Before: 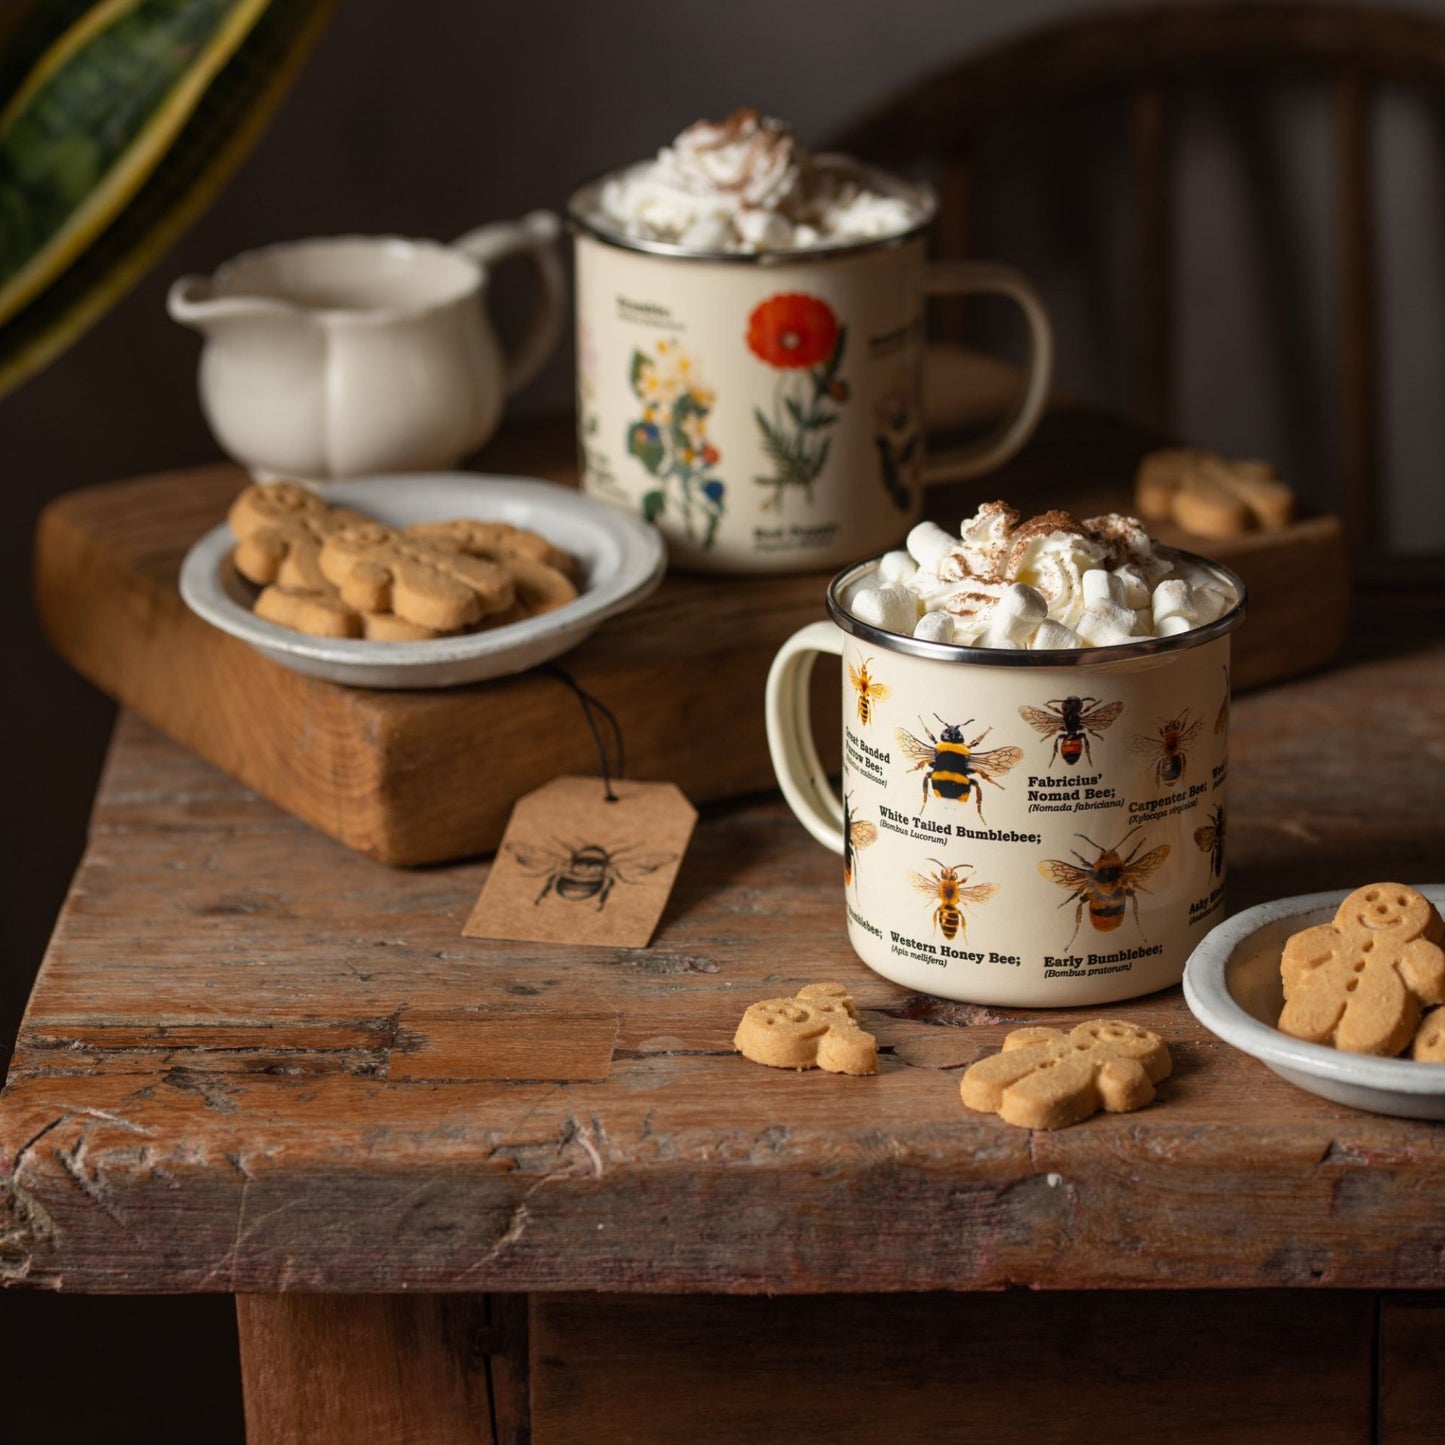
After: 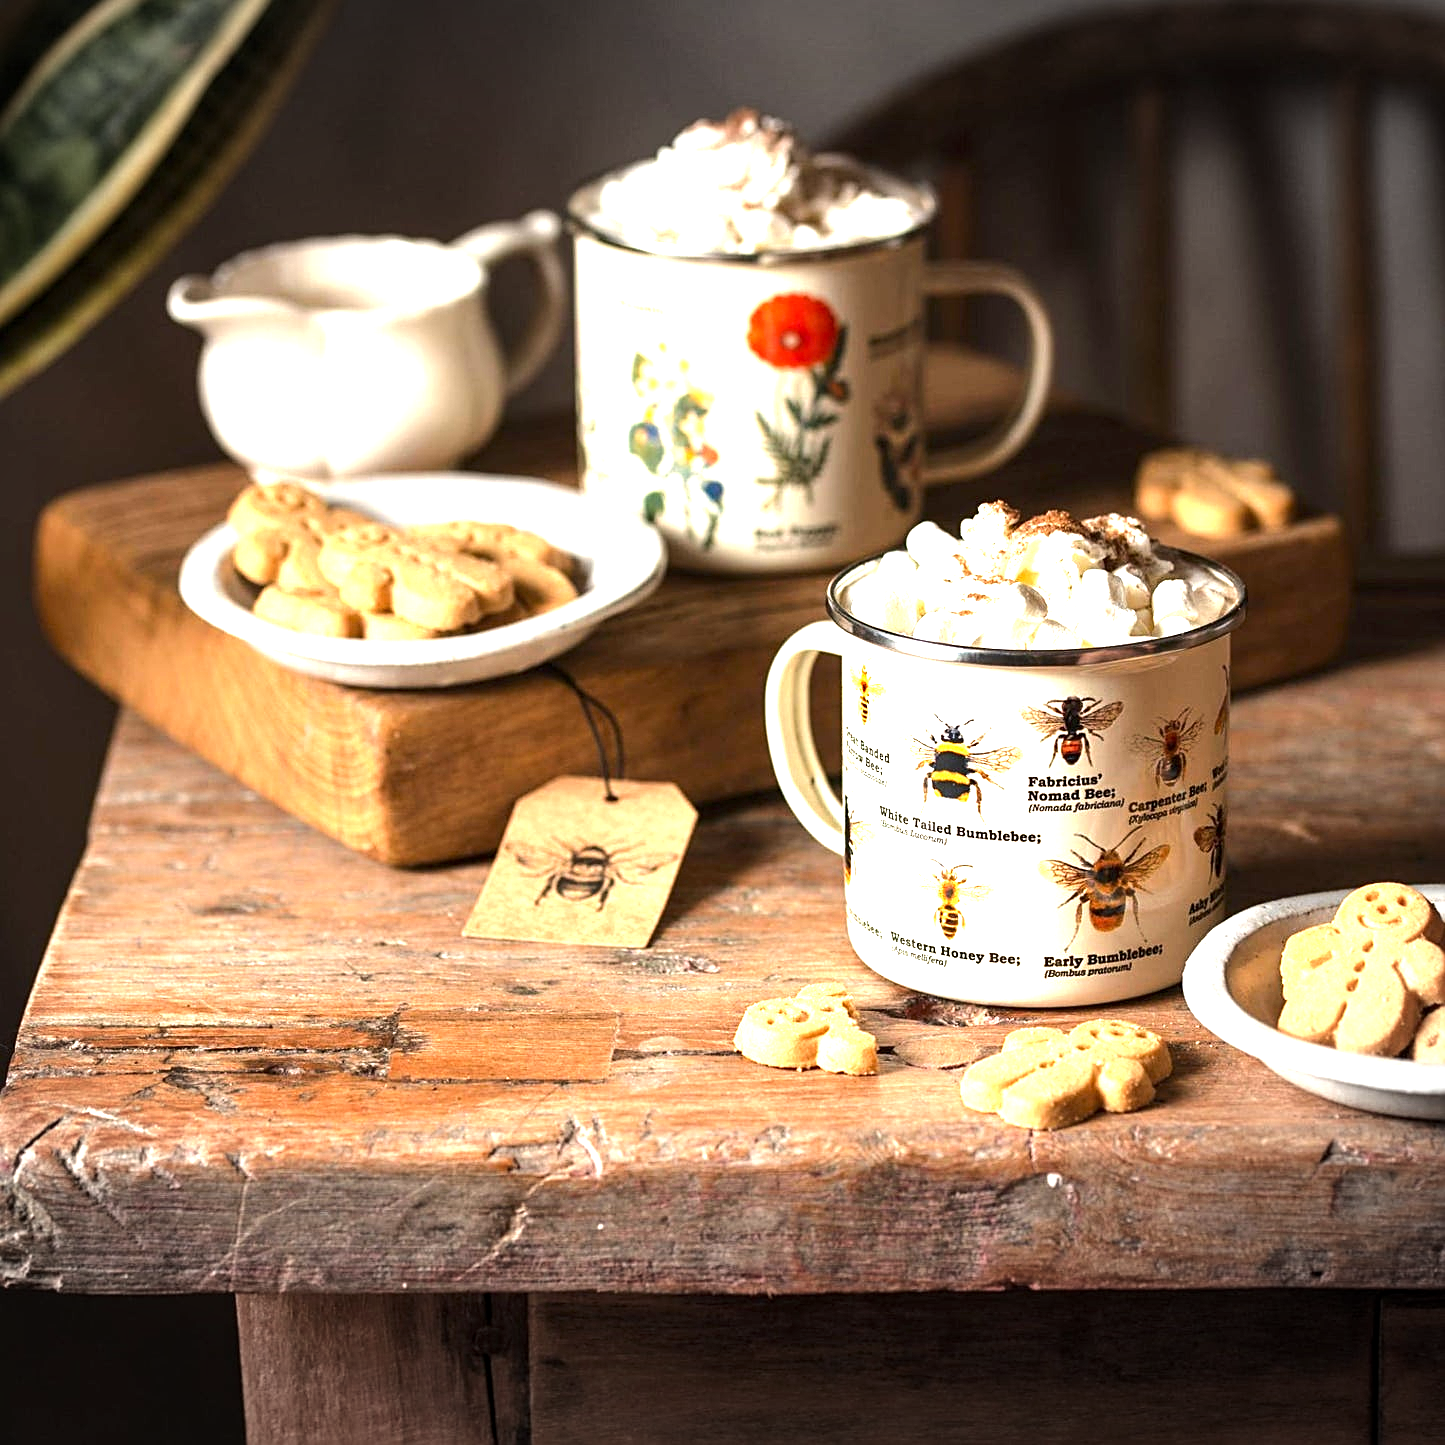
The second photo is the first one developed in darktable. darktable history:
vignetting: fall-off start 99.5%, center (-0.032, -0.039), width/height ratio 1.325
exposure: black level correction 0.001, exposure 1.826 EV, compensate highlight preservation false
tone equalizer: -8 EV -0.451 EV, -7 EV -0.398 EV, -6 EV -0.339 EV, -5 EV -0.254 EV, -3 EV 0.252 EV, -2 EV 0.337 EV, -1 EV 0.4 EV, +0 EV 0.434 EV, edges refinement/feathering 500, mask exposure compensation -1.57 EV, preserve details no
sharpen: on, module defaults
